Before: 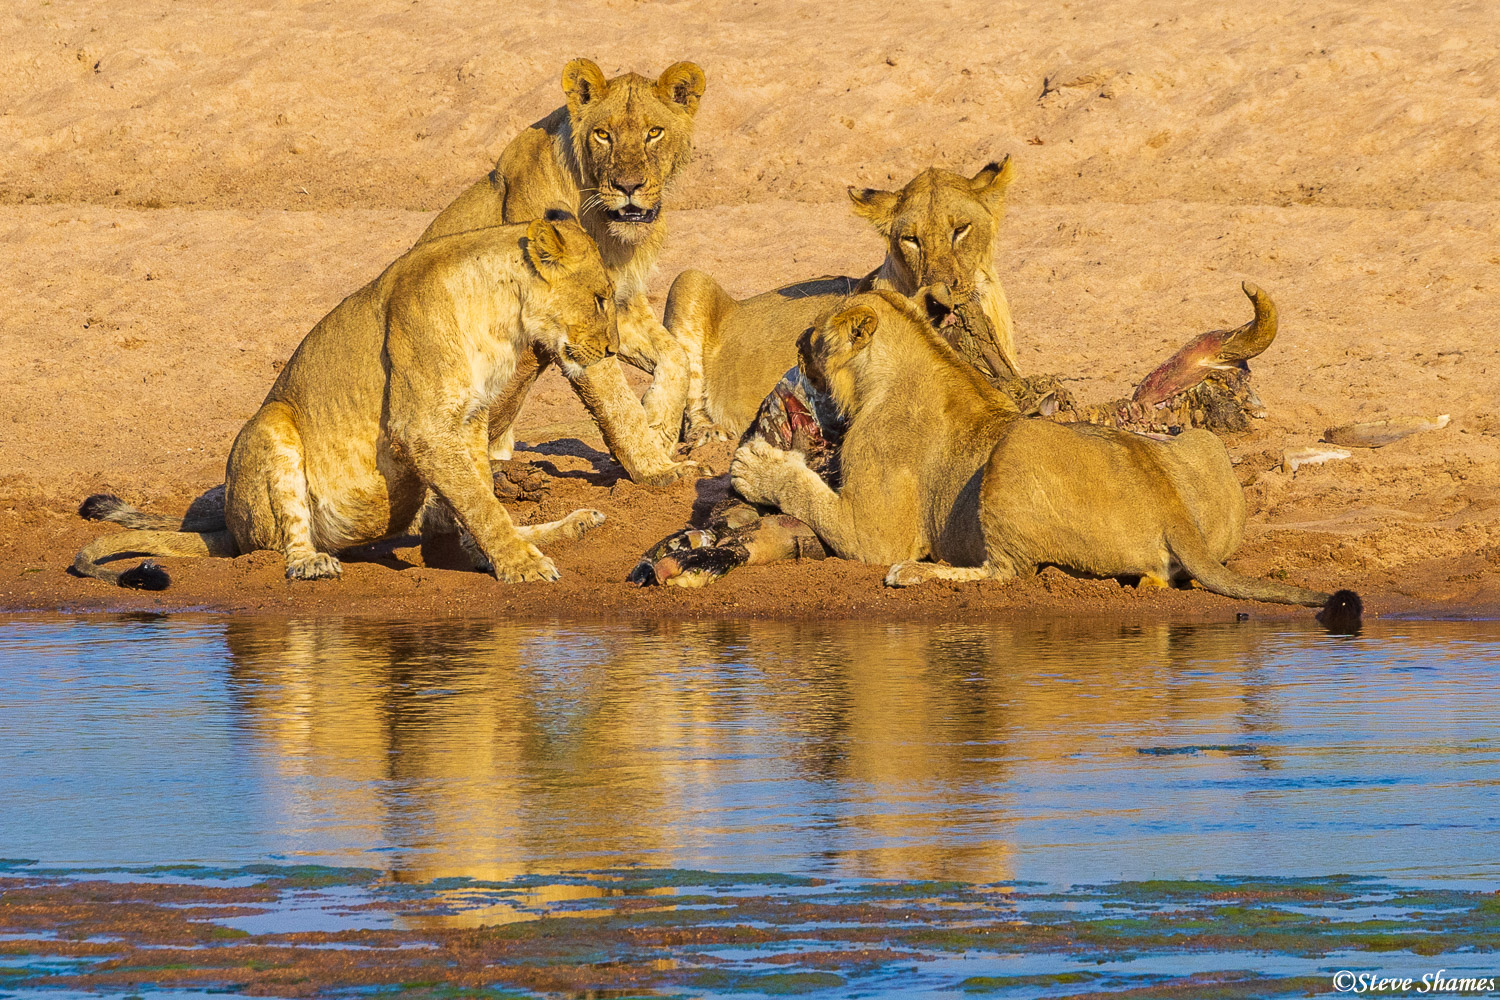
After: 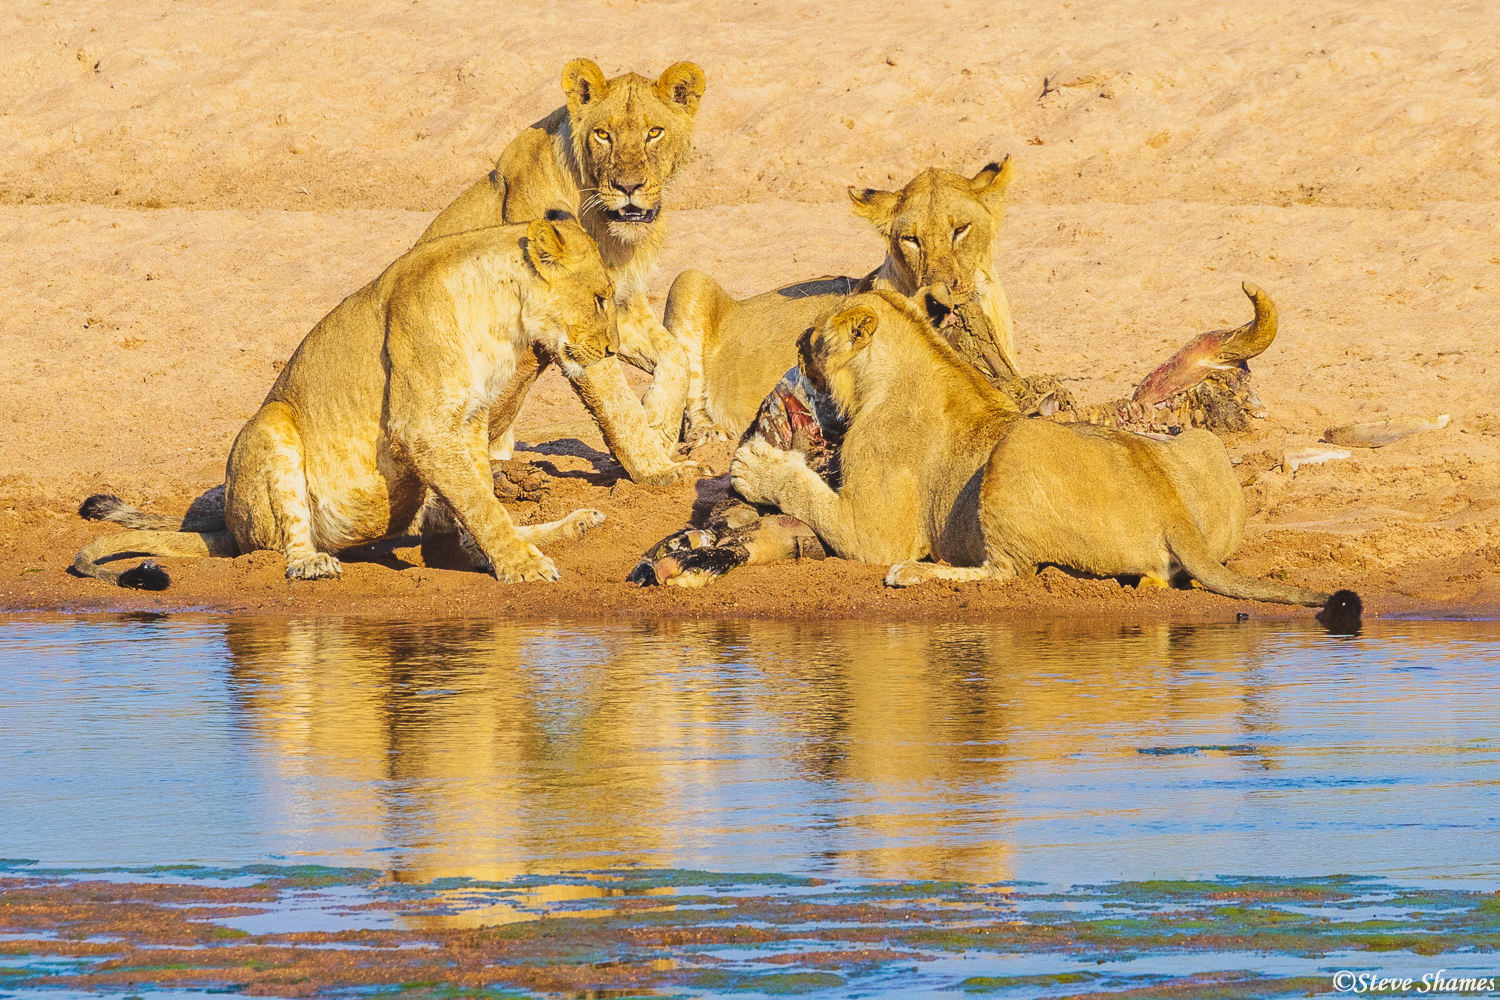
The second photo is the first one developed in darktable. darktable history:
contrast brightness saturation: contrast -0.15, brightness 0.05, saturation -0.12
tone curve: curves: ch0 [(0, 0) (0.003, 0.031) (0.011, 0.033) (0.025, 0.036) (0.044, 0.045) (0.069, 0.06) (0.1, 0.079) (0.136, 0.109) (0.177, 0.15) (0.224, 0.192) (0.277, 0.262) (0.335, 0.347) (0.399, 0.433) (0.468, 0.528) (0.543, 0.624) (0.623, 0.705) (0.709, 0.788) (0.801, 0.865) (0.898, 0.933) (1, 1)], preserve colors none
